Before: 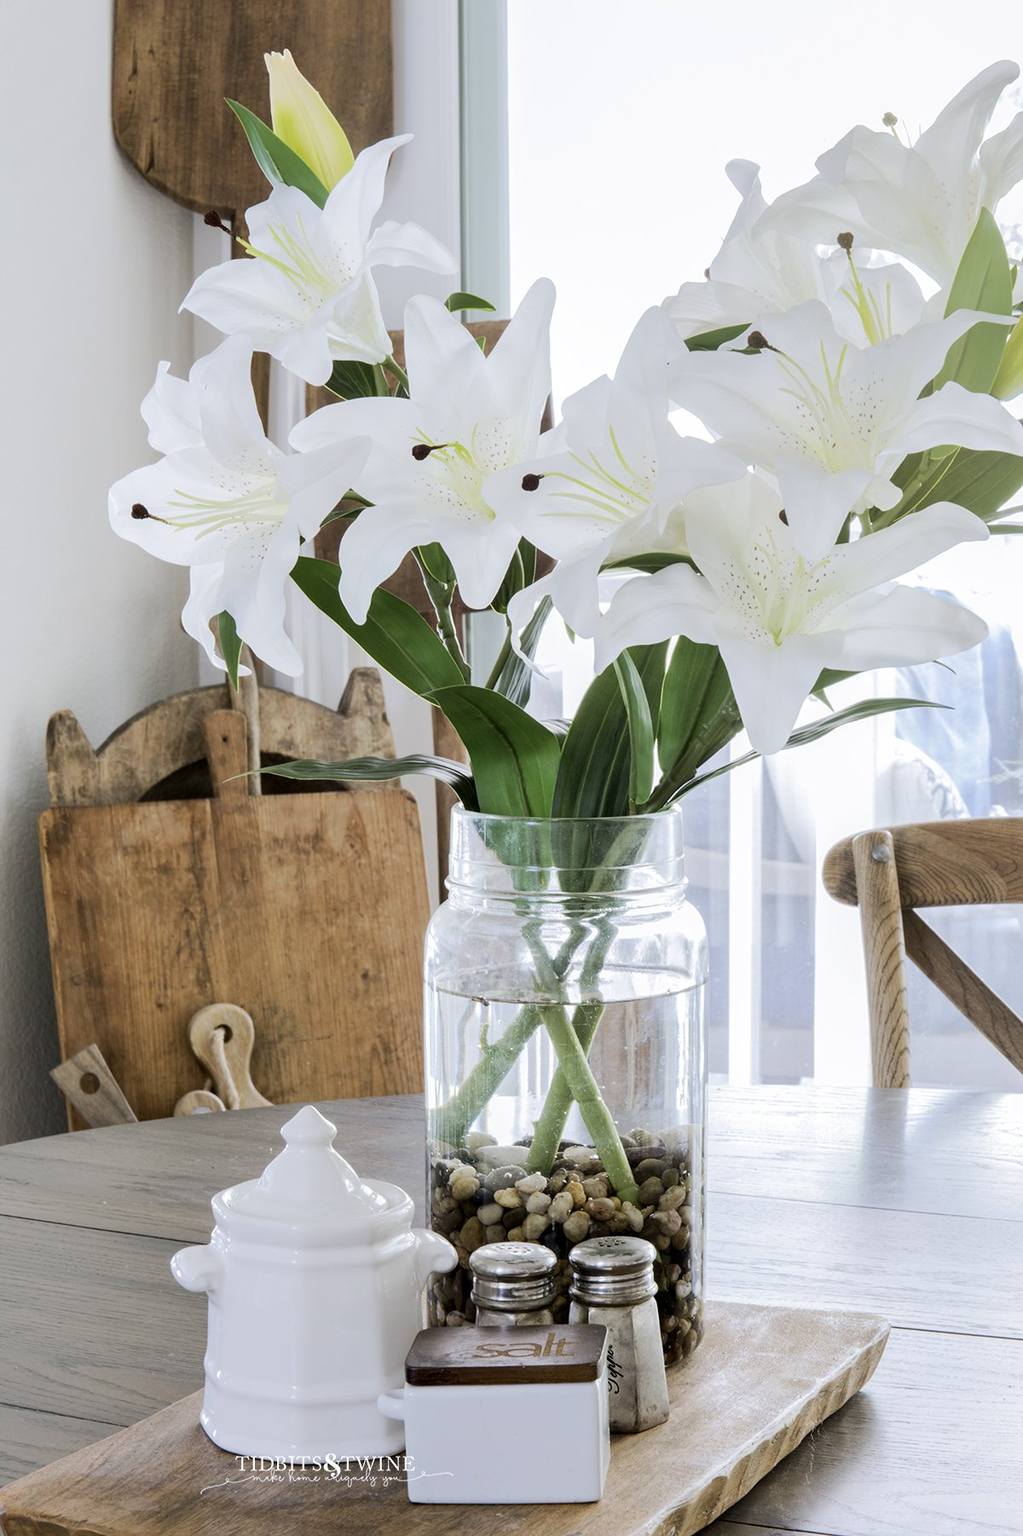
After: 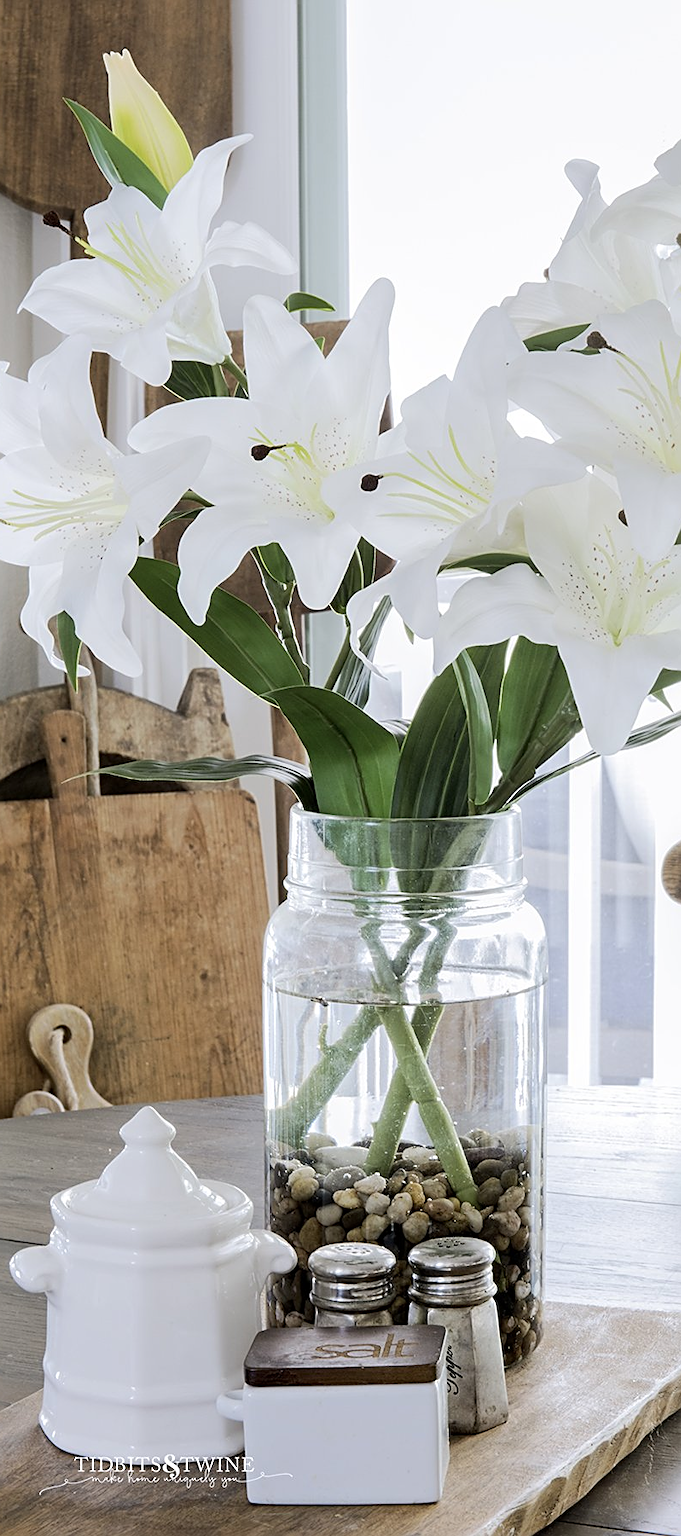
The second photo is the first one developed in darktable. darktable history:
crop and rotate: left 15.814%, right 17.602%
sharpen: on, module defaults
contrast brightness saturation: saturation -0.055
